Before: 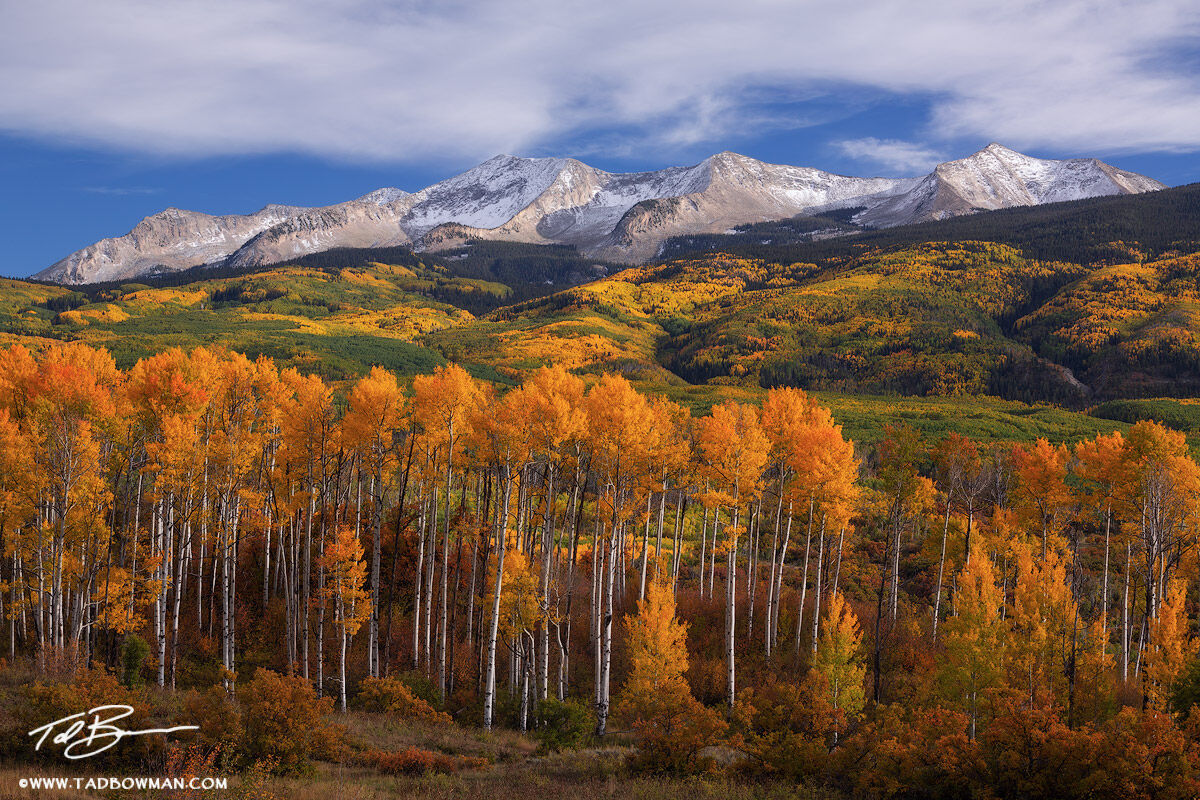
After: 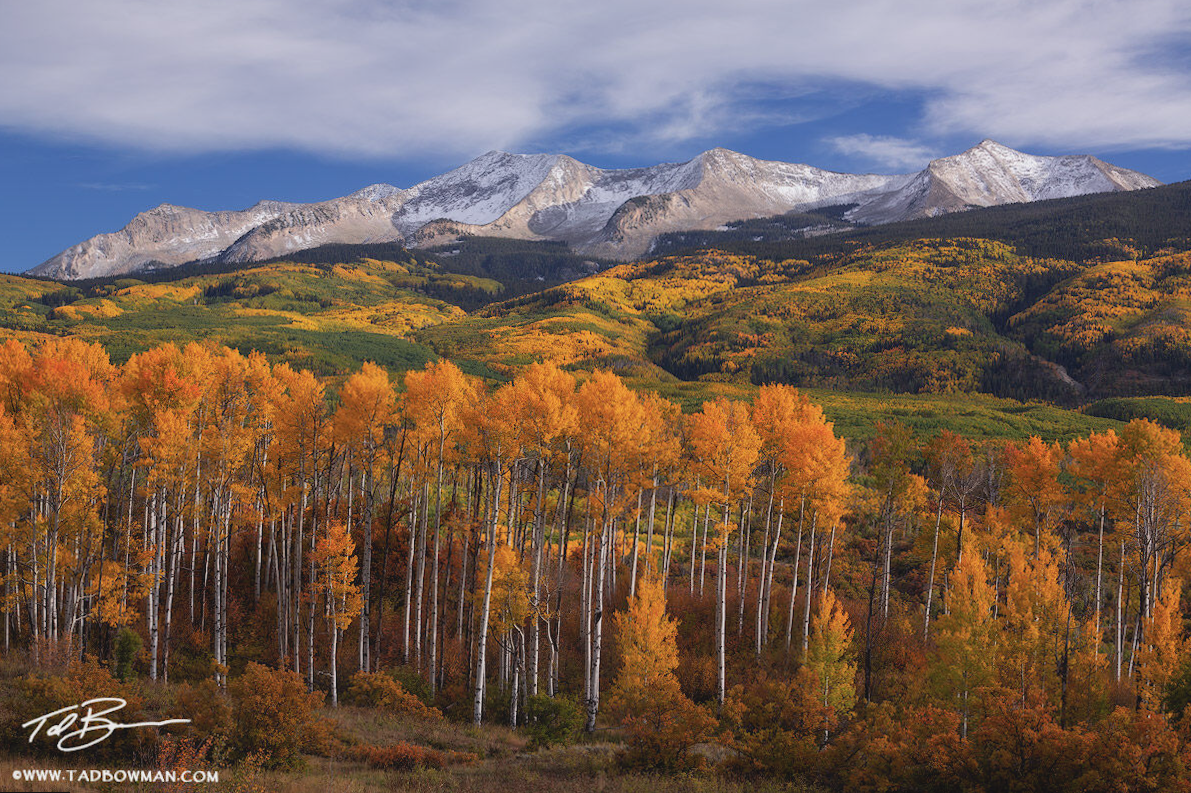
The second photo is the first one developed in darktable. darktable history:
contrast brightness saturation: contrast -0.1, saturation -0.1
rotate and perspective: rotation 0.192°, lens shift (horizontal) -0.015, crop left 0.005, crop right 0.996, crop top 0.006, crop bottom 0.99
